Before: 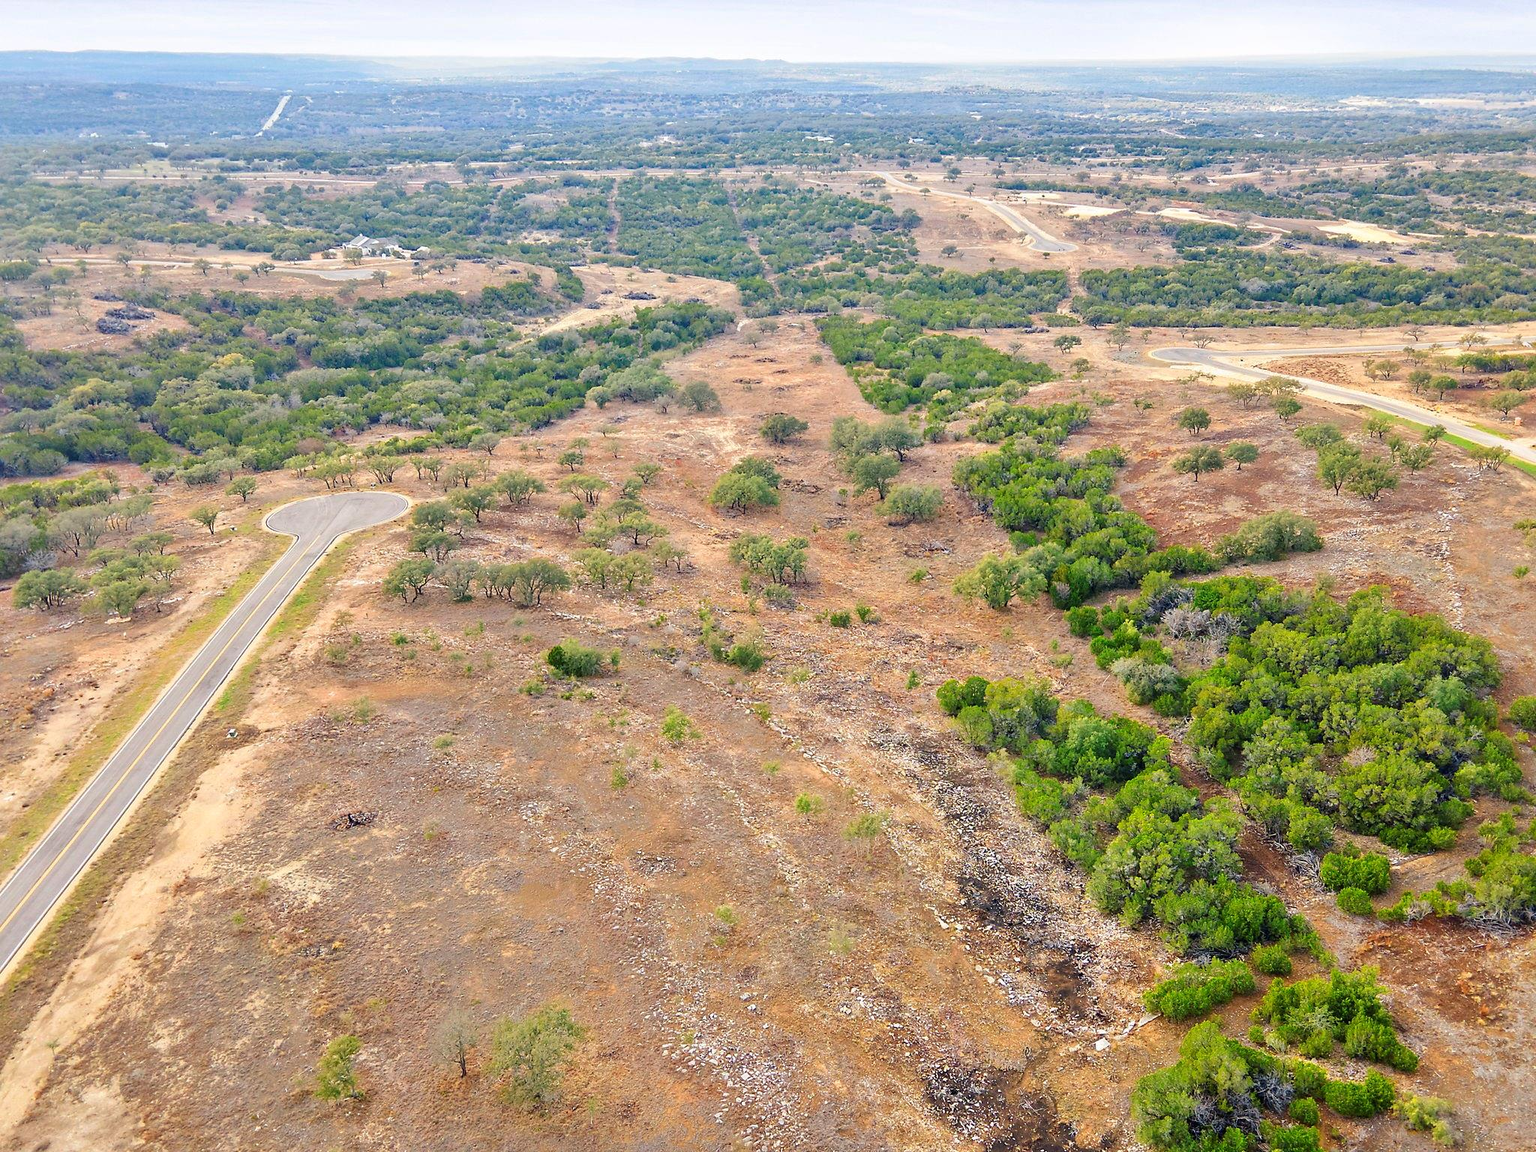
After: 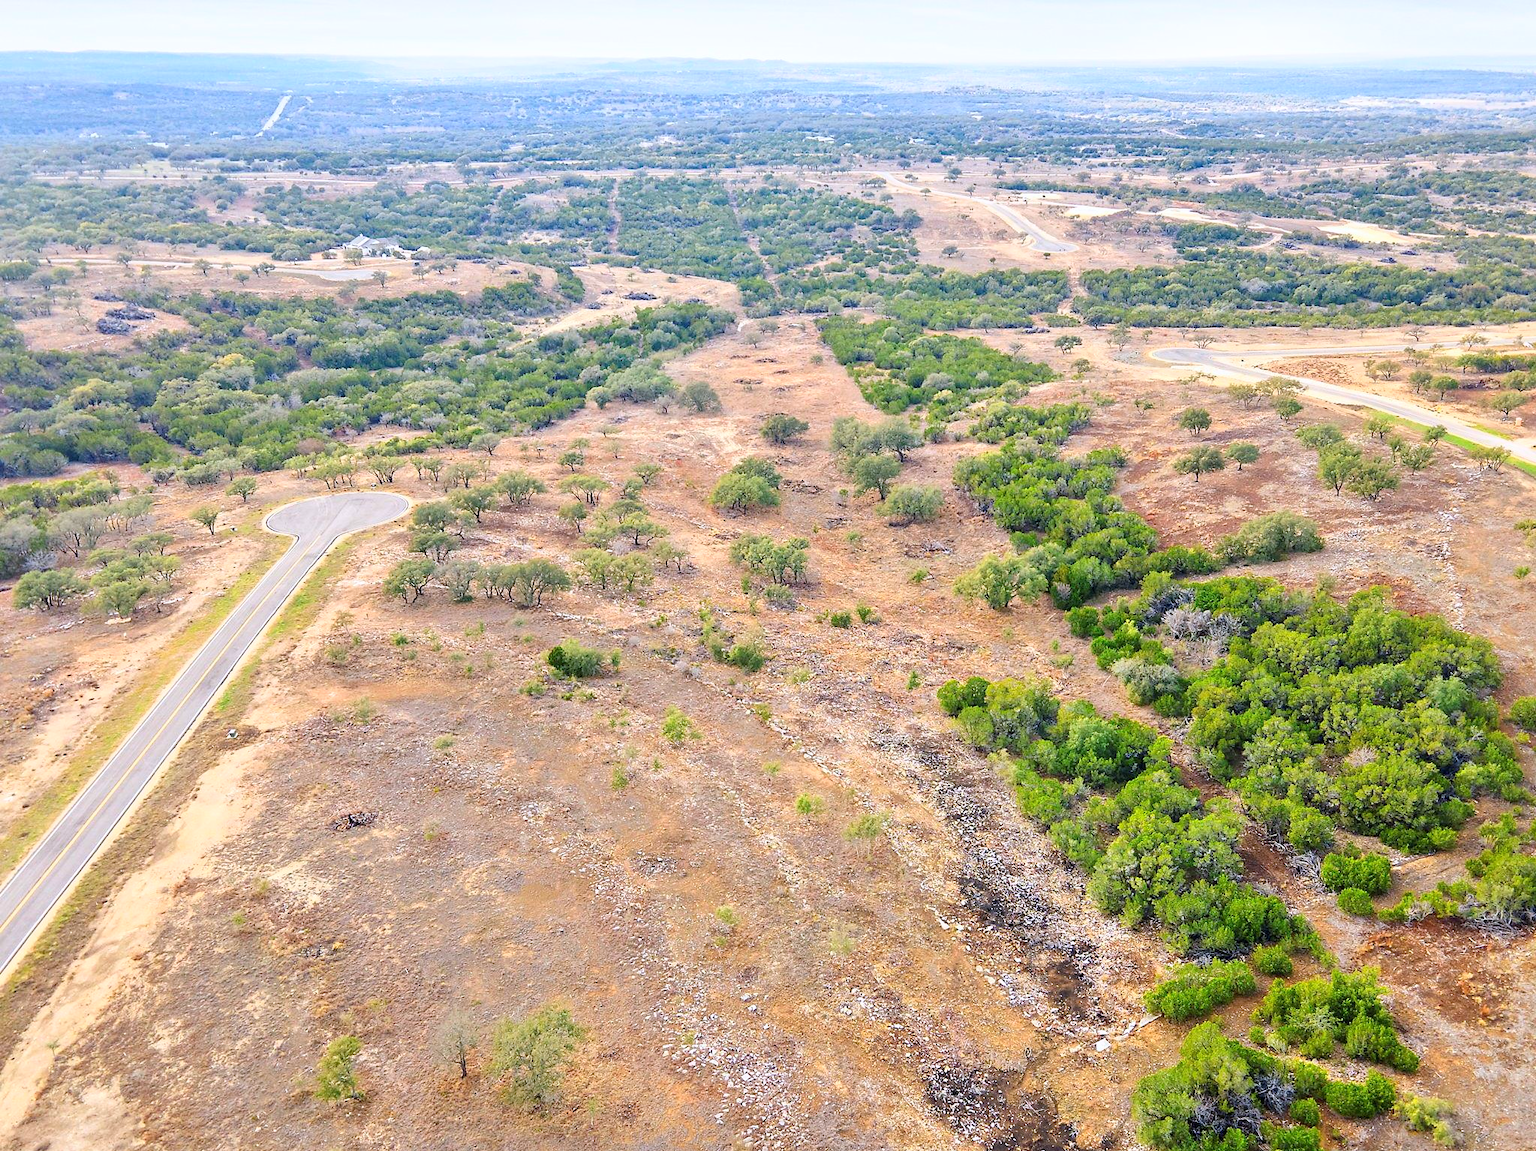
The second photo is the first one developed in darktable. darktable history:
color contrast: green-magenta contrast 0.96
base curve: curves: ch0 [(0, 0) (0.666, 0.806) (1, 1)]
white balance: red 0.984, blue 1.059
